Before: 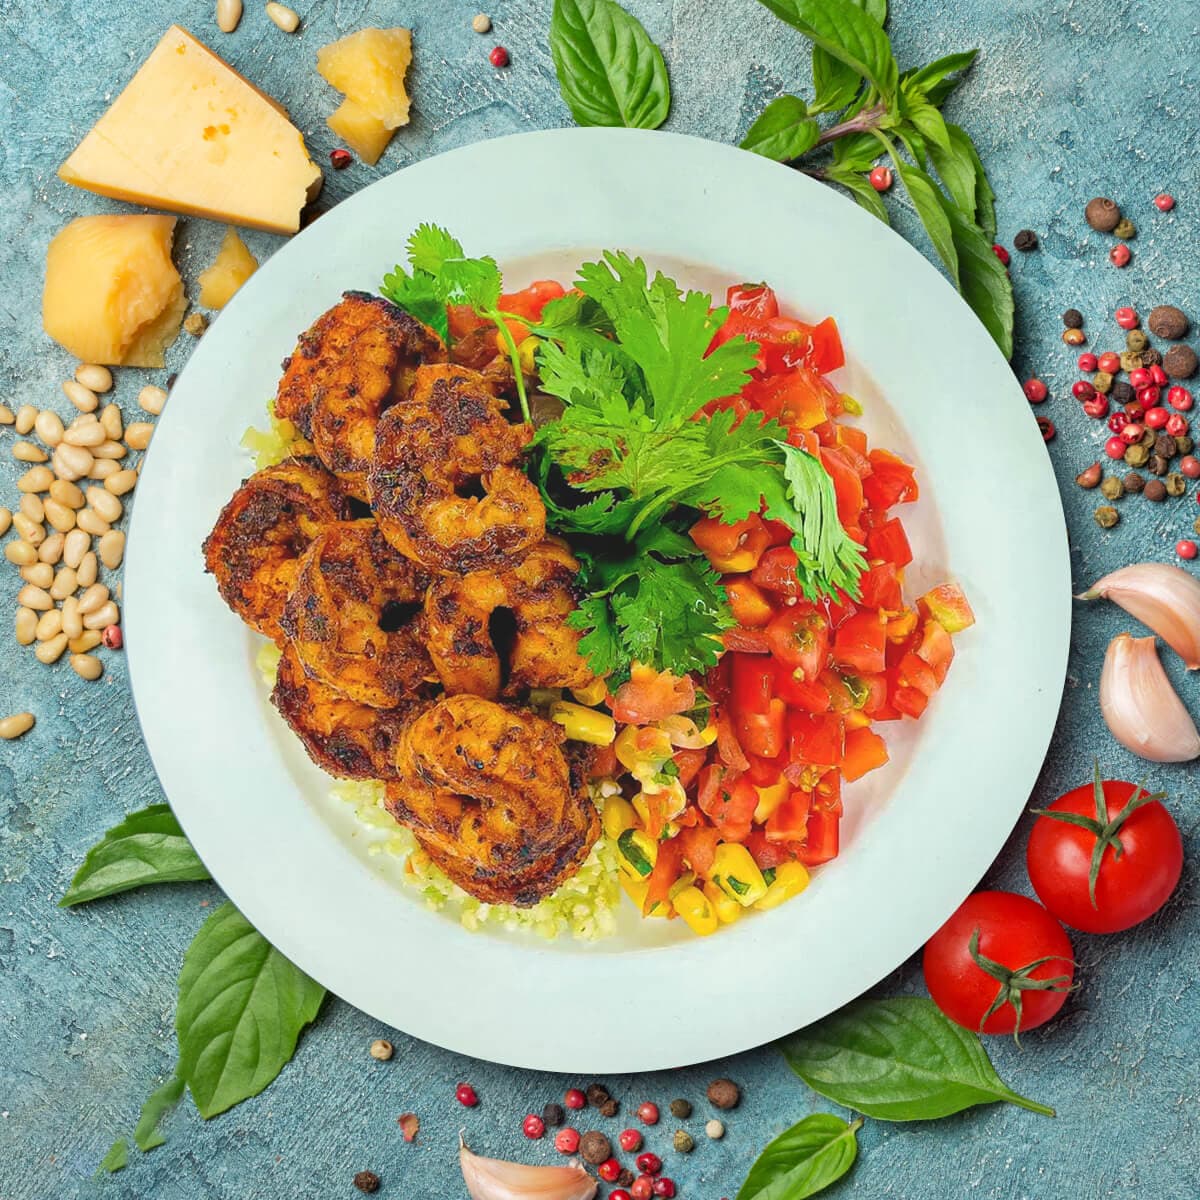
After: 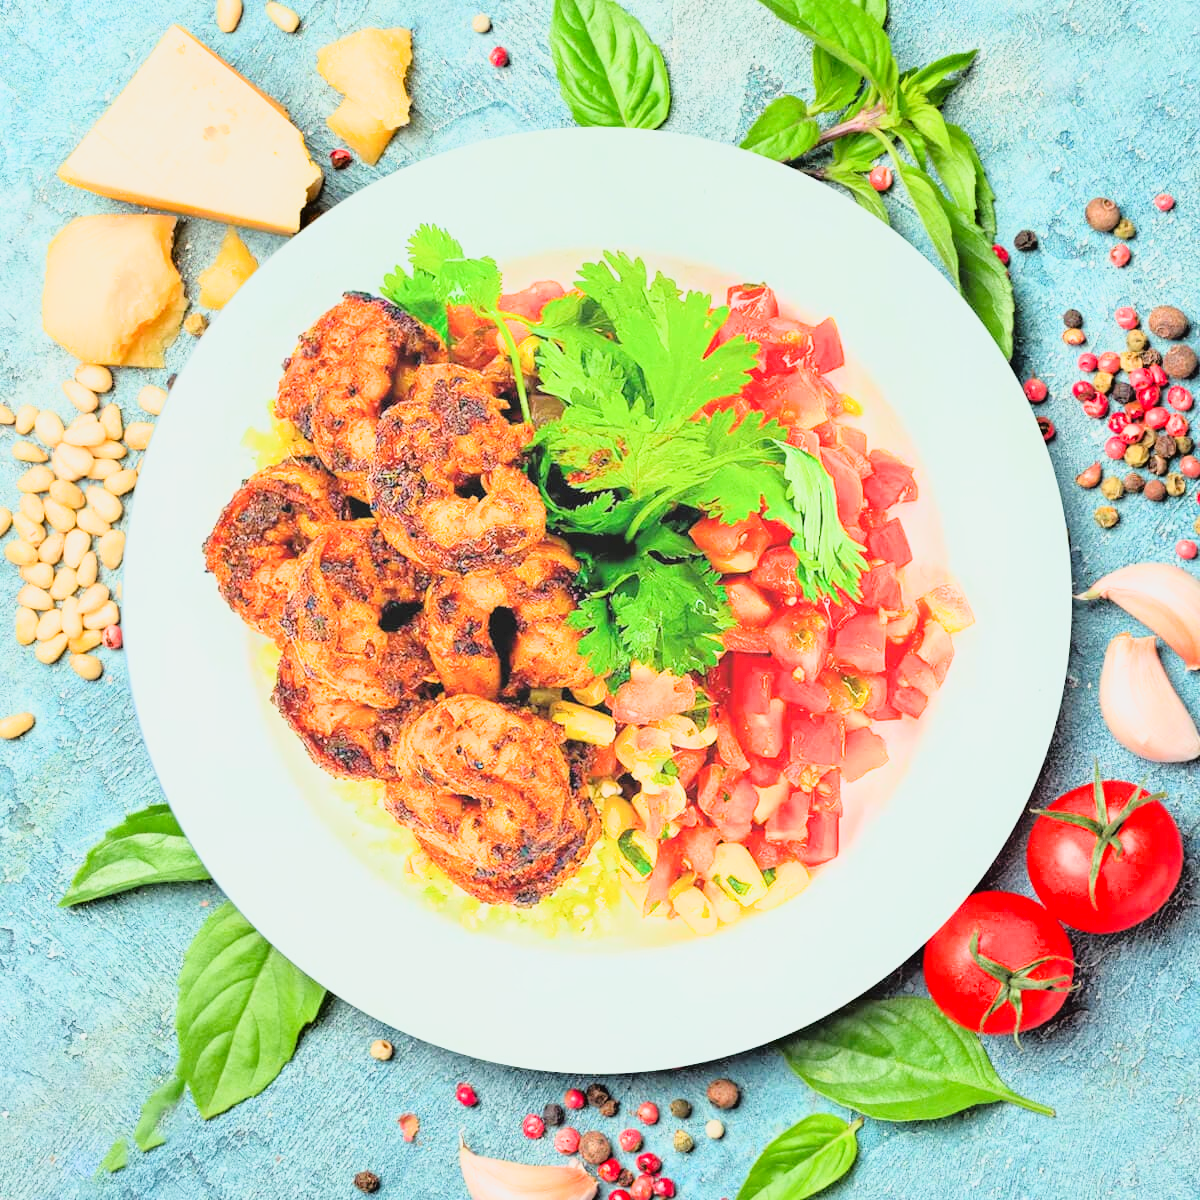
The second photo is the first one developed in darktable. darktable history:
exposure: black level correction 0, exposure 0.892 EV, compensate highlight preservation false
filmic rgb: black relative exposure -14.22 EV, white relative exposure 3.35 EV, hardness 7.84, contrast 0.998
tone curve: curves: ch0 [(0, 0.013) (0.129, 0.1) (0.291, 0.375) (0.46, 0.576) (0.667, 0.78) (0.851, 0.903) (0.997, 0.951)]; ch1 [(0, 0) (0.353, 0.344) (0.45, 0.46) (0.498, 0.495) (0.528, 0.531) (0.563, 0.566) (0.592, 0.609) (0.657, 0.672) (1, 1)]; ch2 [(0, 0) (0.333, 0.346) (0.375, 0.375) (0.427, 0.44) (0.5, 0.501) (0.505, 0.505) (0.544, 0.573) (0.576, 0.615) (0.612, 0.644) (0.66, 0.715) (1, 1)], color space Lab, linked channels, preserve colors none
